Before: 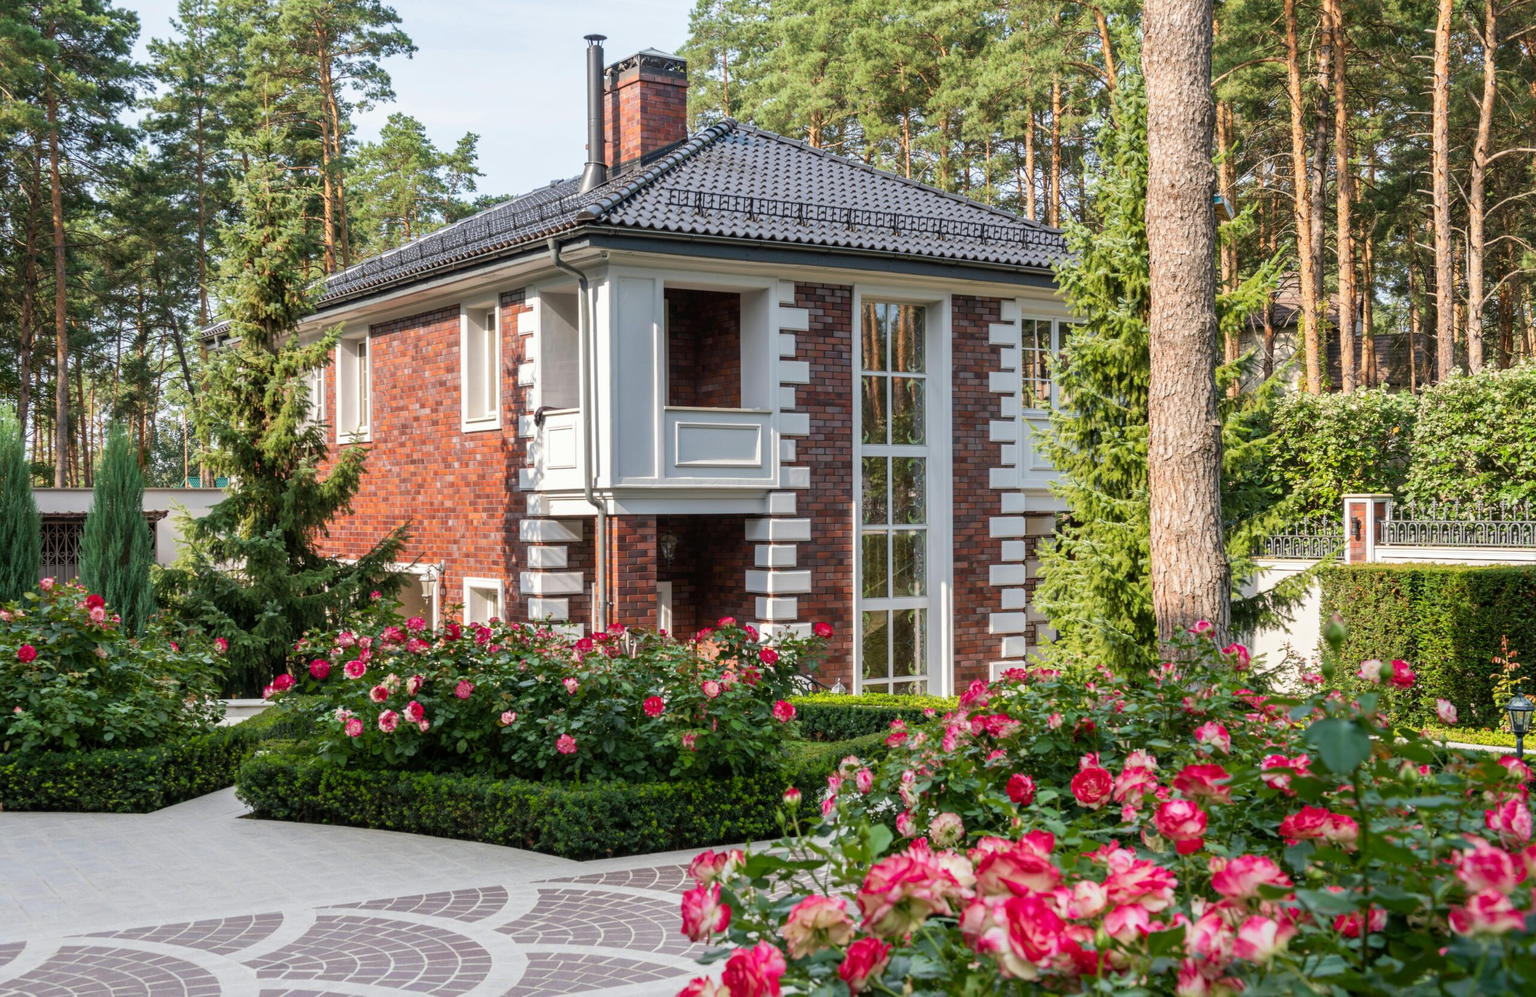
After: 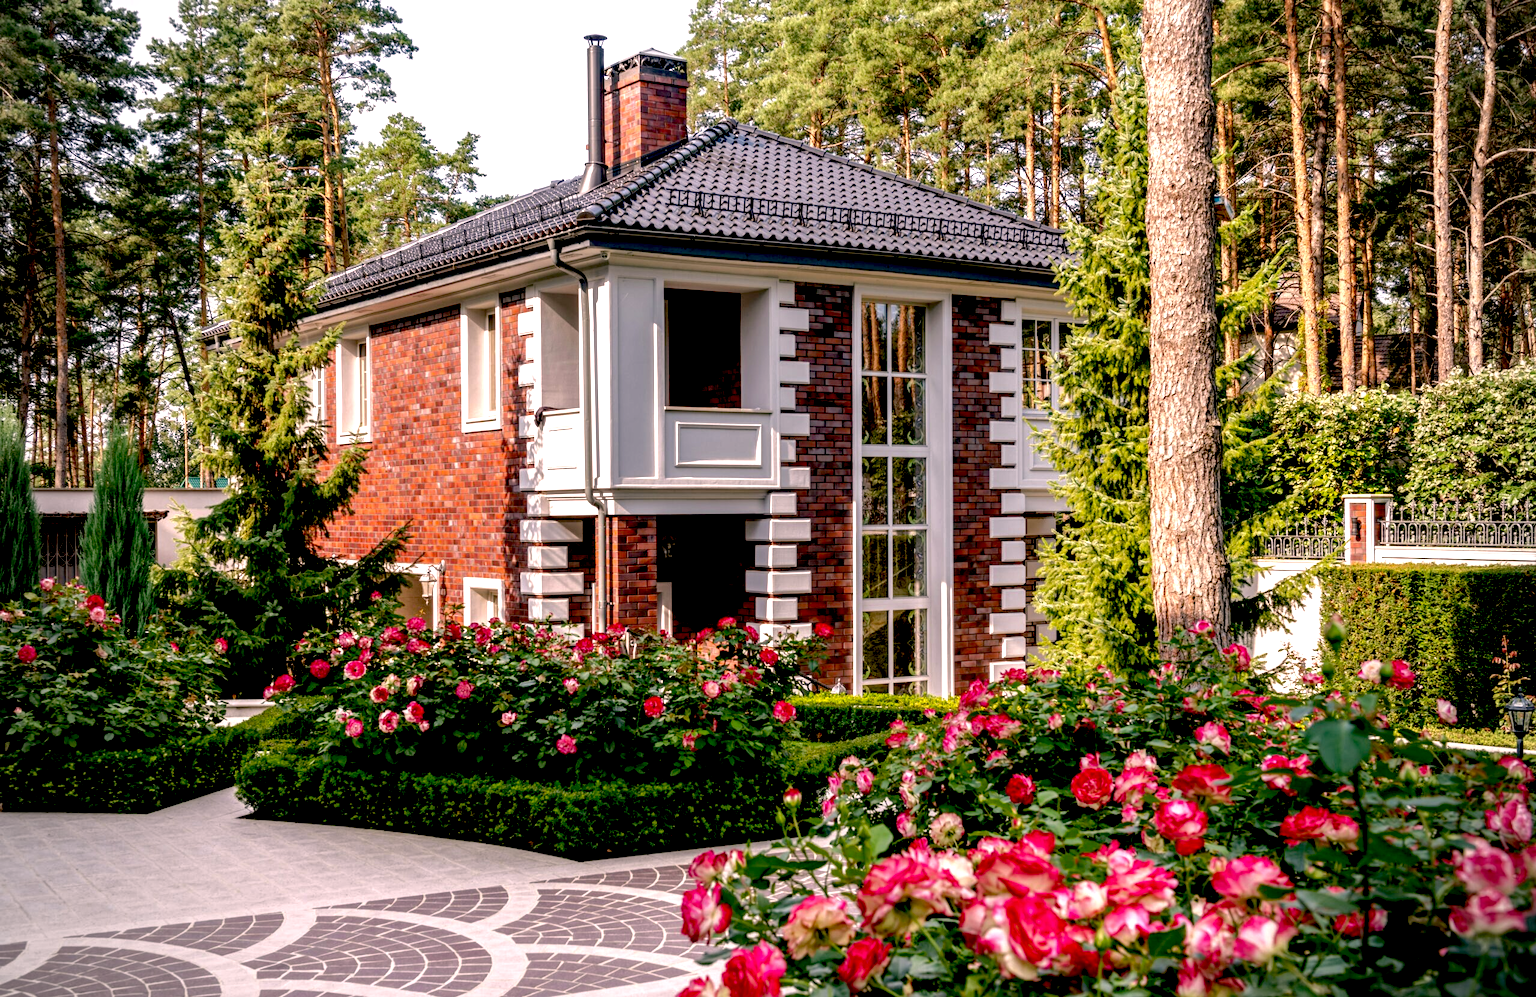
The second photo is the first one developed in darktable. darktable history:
color correction #1: highlights a* 3.84, highlights b* 5.07
tone curve: curves: ch0 [(0, 0) (0.568, 0.517) (0.8, 0.717) (1, 1)]
vignetting: on, module defaults
exposure: black level correction 0.04, exposure 0.5 EV, compensate highlight preservation false
local contrast: highlights 83%, shadows 81%
color correction: highlights a* 12.23, highlights b* 5.41
